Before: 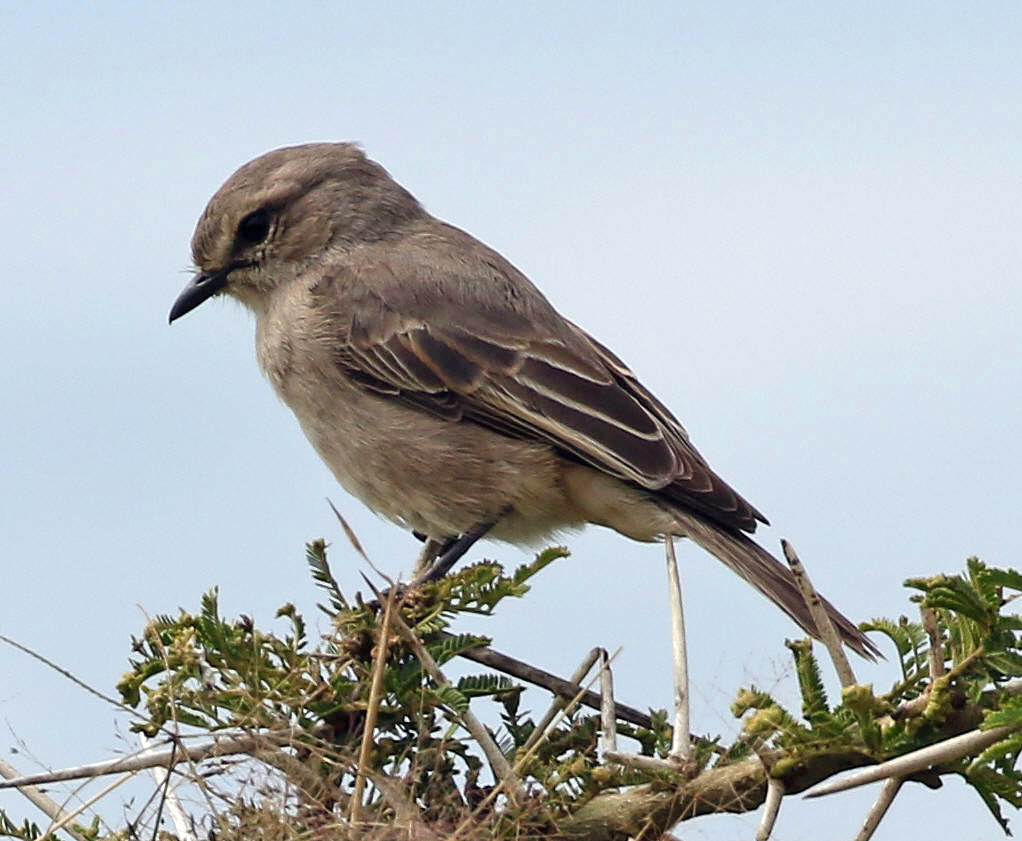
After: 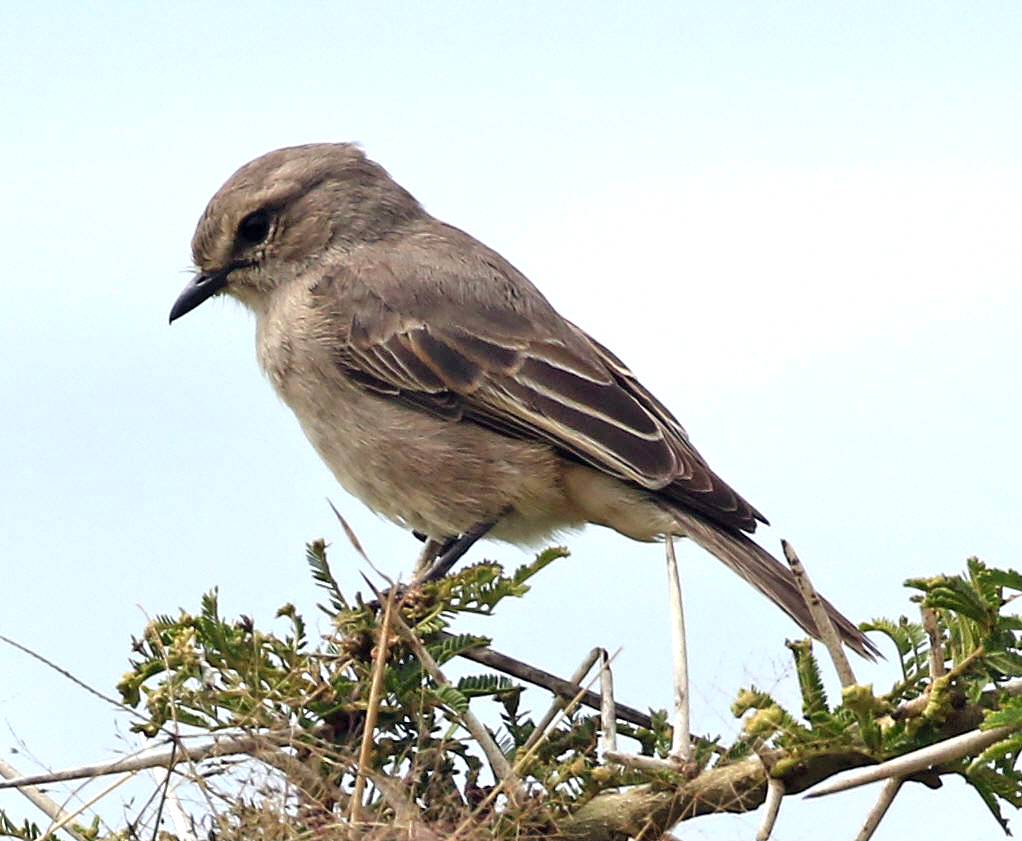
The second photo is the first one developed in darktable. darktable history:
exposure: exposure 0.443 EV, compensate exposure bias true, compensate highlight preservation false
